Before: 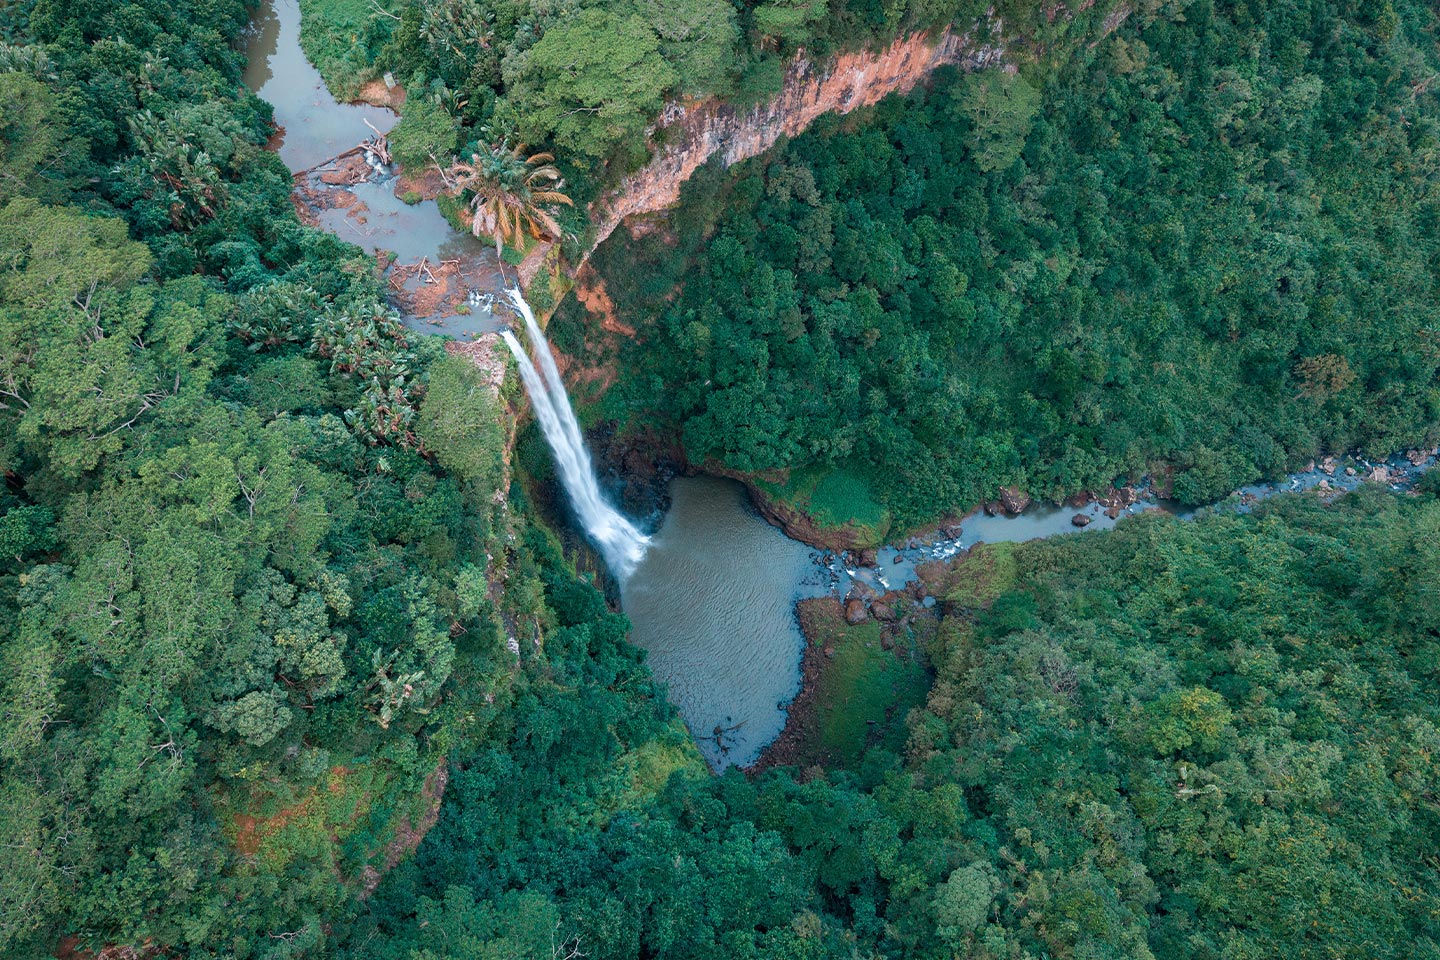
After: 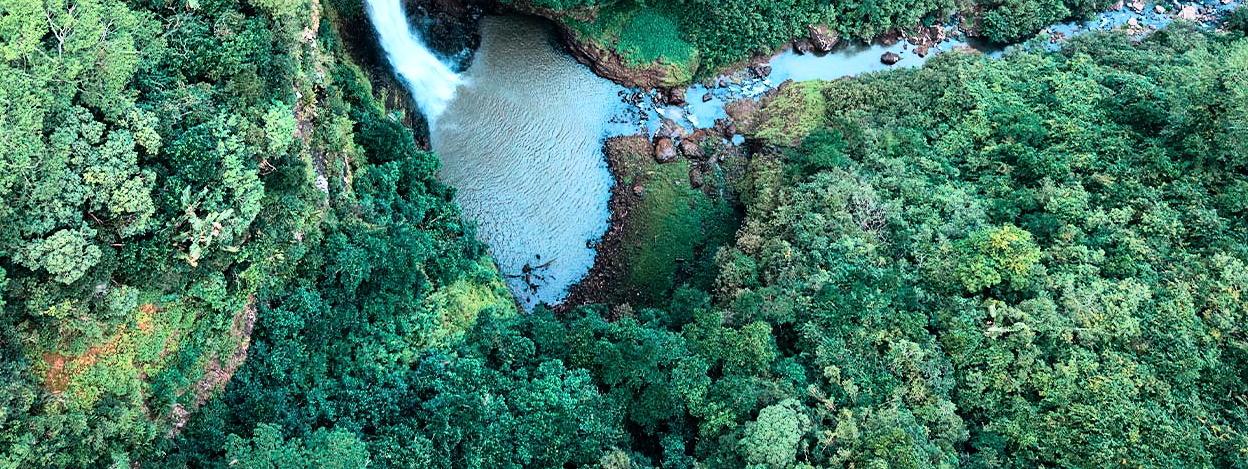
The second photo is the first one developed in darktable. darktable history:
crop and rotate: left 13.306%, top 48.129%, bottom 2.928%
rgb curve: curves: ch0 [(0, 0) (0.21, 0.15) (0.24, 0.21) (0.5, 0.75) (0.75, 0.96) (0.89, 0.99) (1, 1)]; ch1 [(0, 0.02) (0.21, 0.13) (0.25, 0.2) (0.5, 0.67) (0.75, 0.9) (0.89, 0.97) (1, 1)]; ch2 [(0, 0.02) (0.21, 0.13) (0.25, 0.2) (0.5, 0.67) (0.75, 0.9) (0.89, 0.97) (1, 1)], compensate middle gray true
sharpen: amount 0.2
